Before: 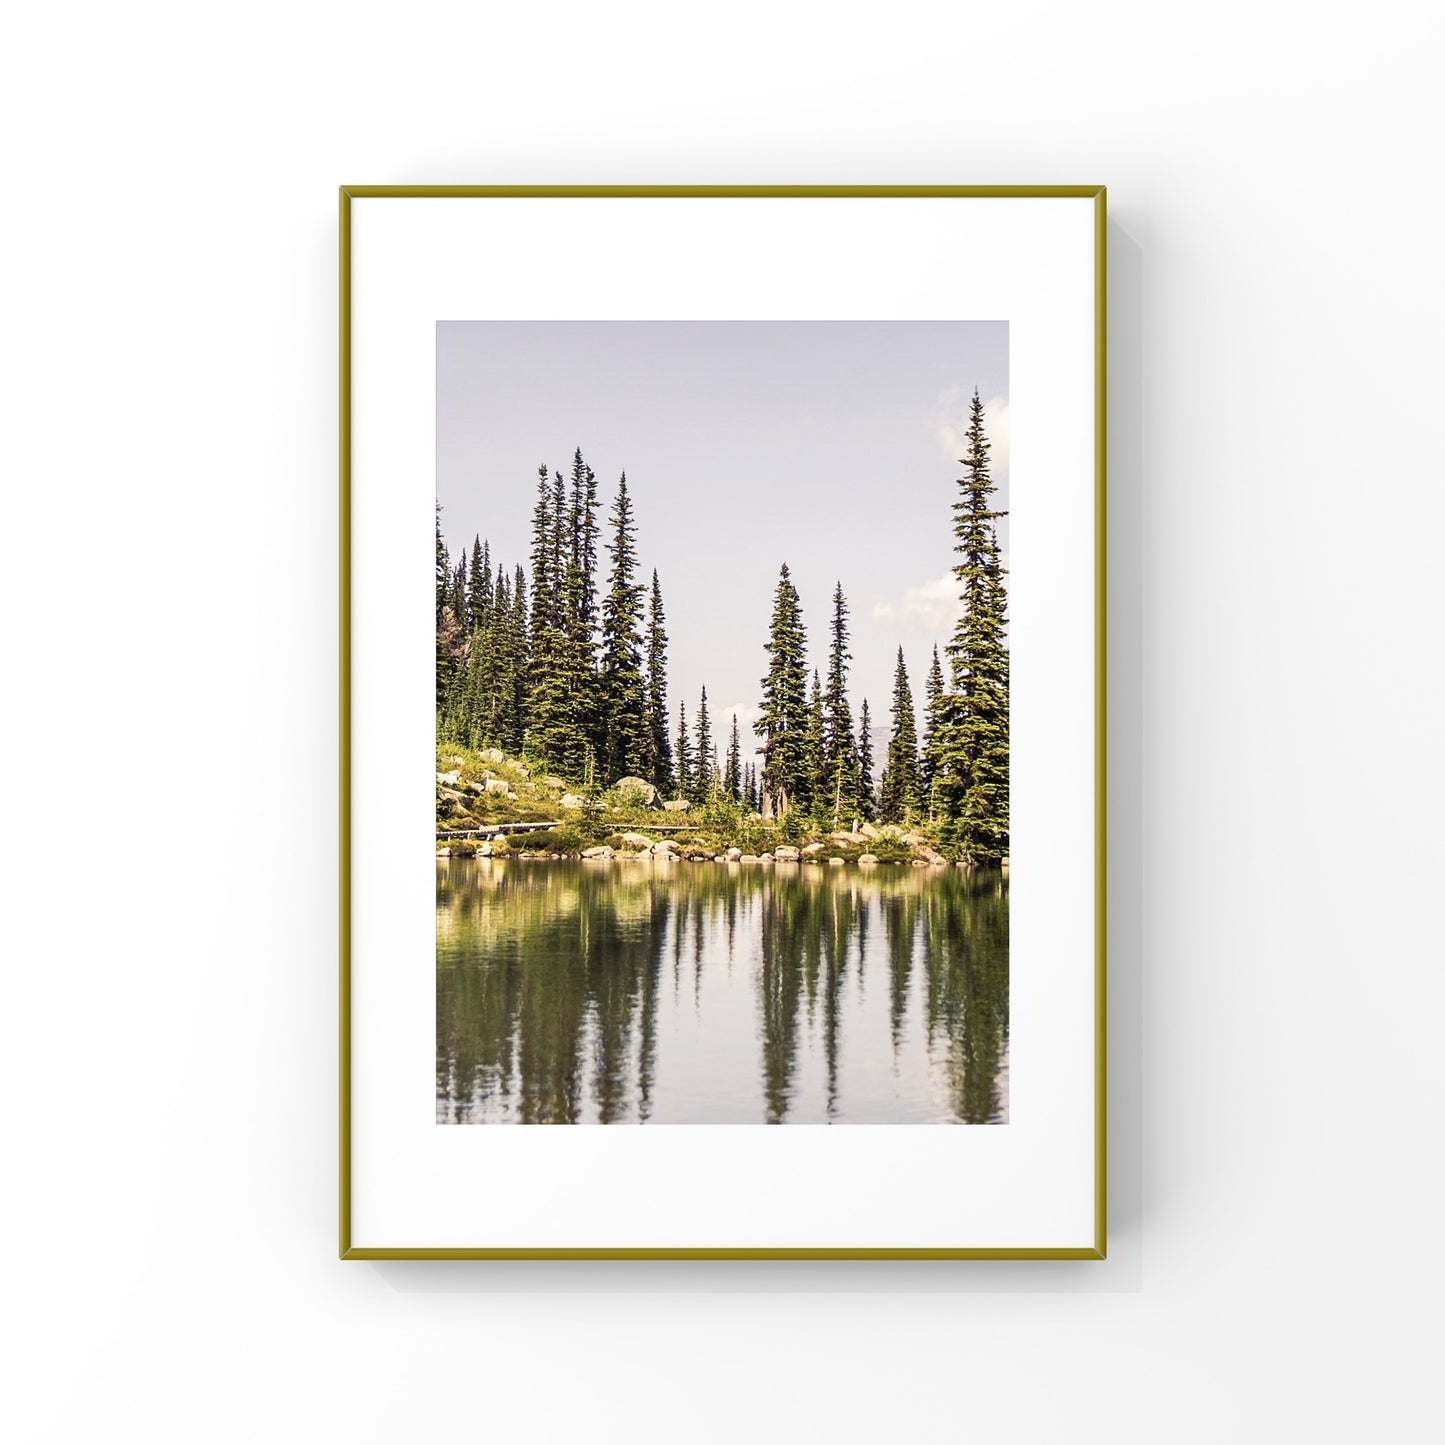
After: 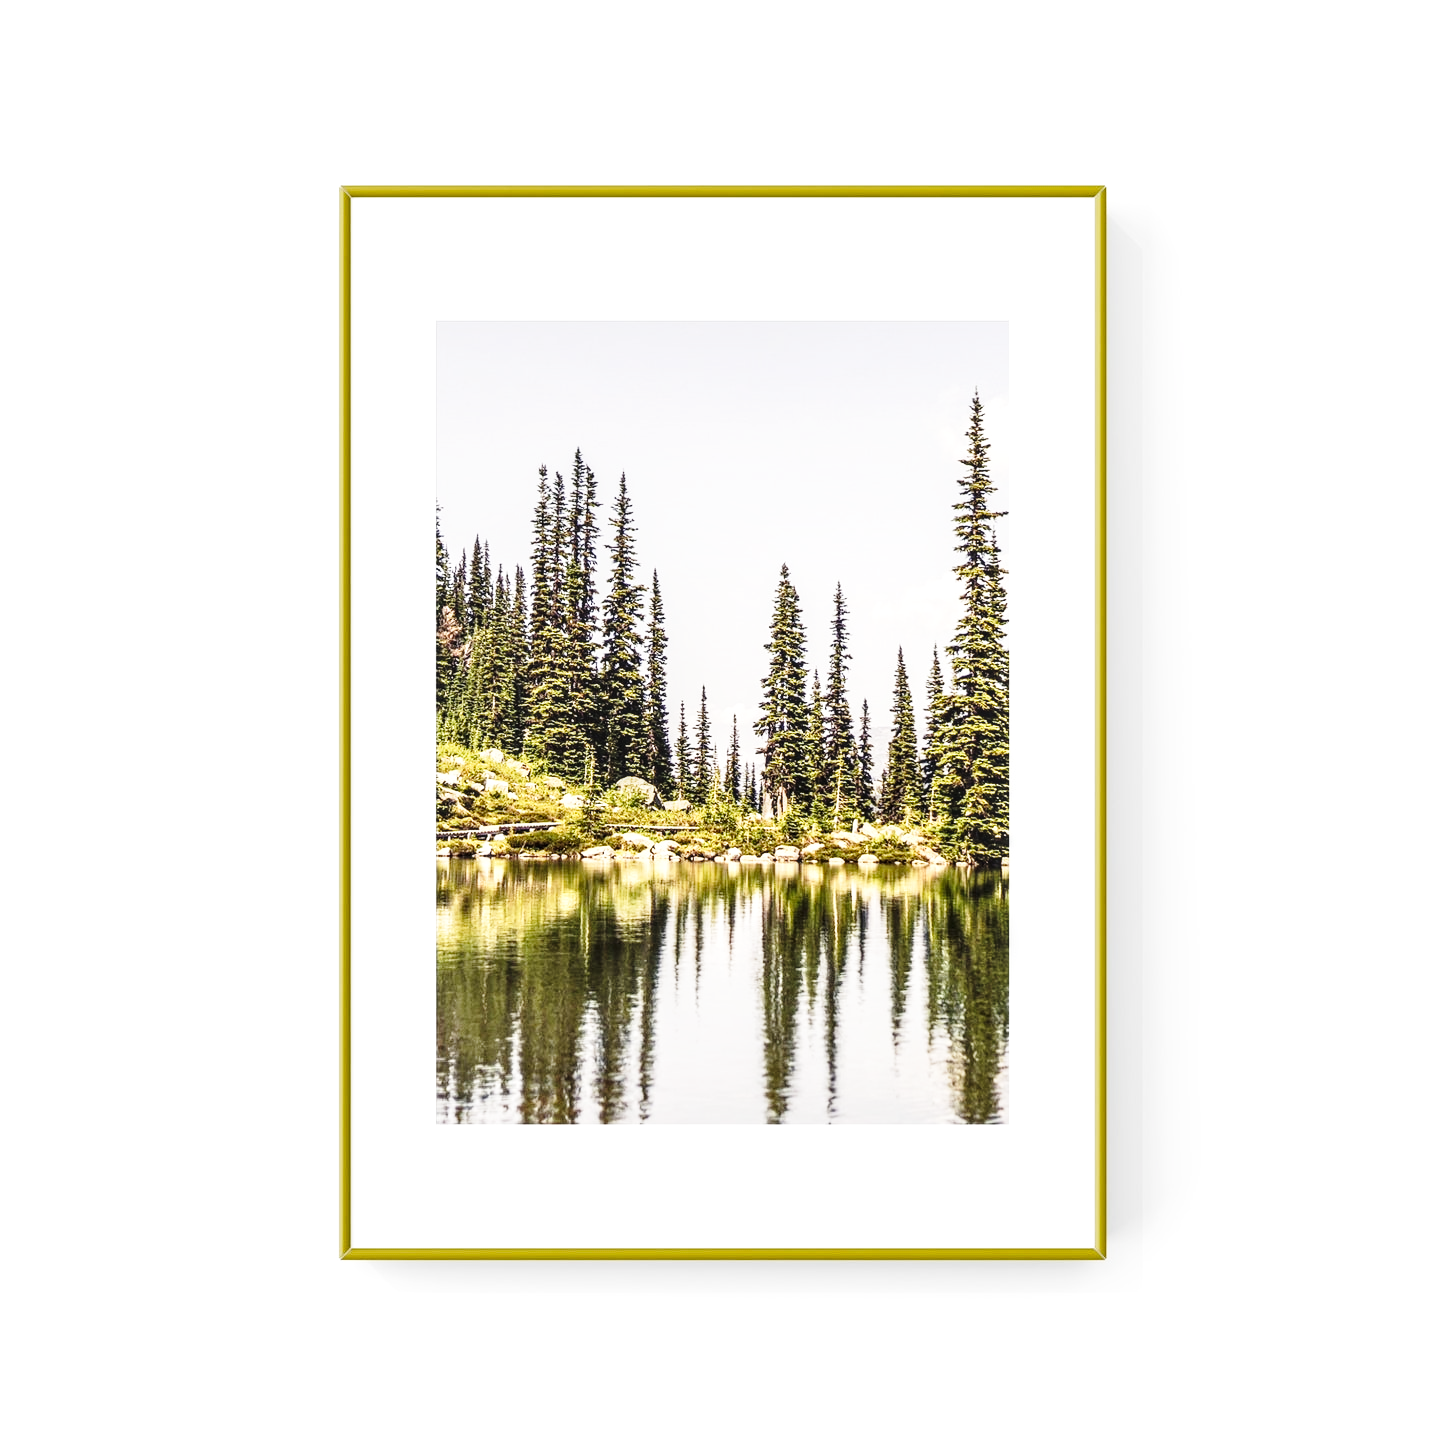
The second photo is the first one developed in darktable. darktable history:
tone equalizer: -8 EV -0.417 EV, -7 EV -0.389 EV, -6 EV -0.333 EV, -5 EV -0.222 EV, -3 EV 0.222 EV, -2 EV 0.333 EV, -1 EV 0.389 EV, +0 EV 0.417 EV, edges refinement/feathering 500, mask exposure compensation -1.57 EV, preserve details no
base curve: curves: ch0 [(0, 0) (0.028, 0.03) (0.121, 0.232) (0.46, 0.748) (0.859, 0.968) (1, 1)], preserve colors none
local contrast: on, module defaults
